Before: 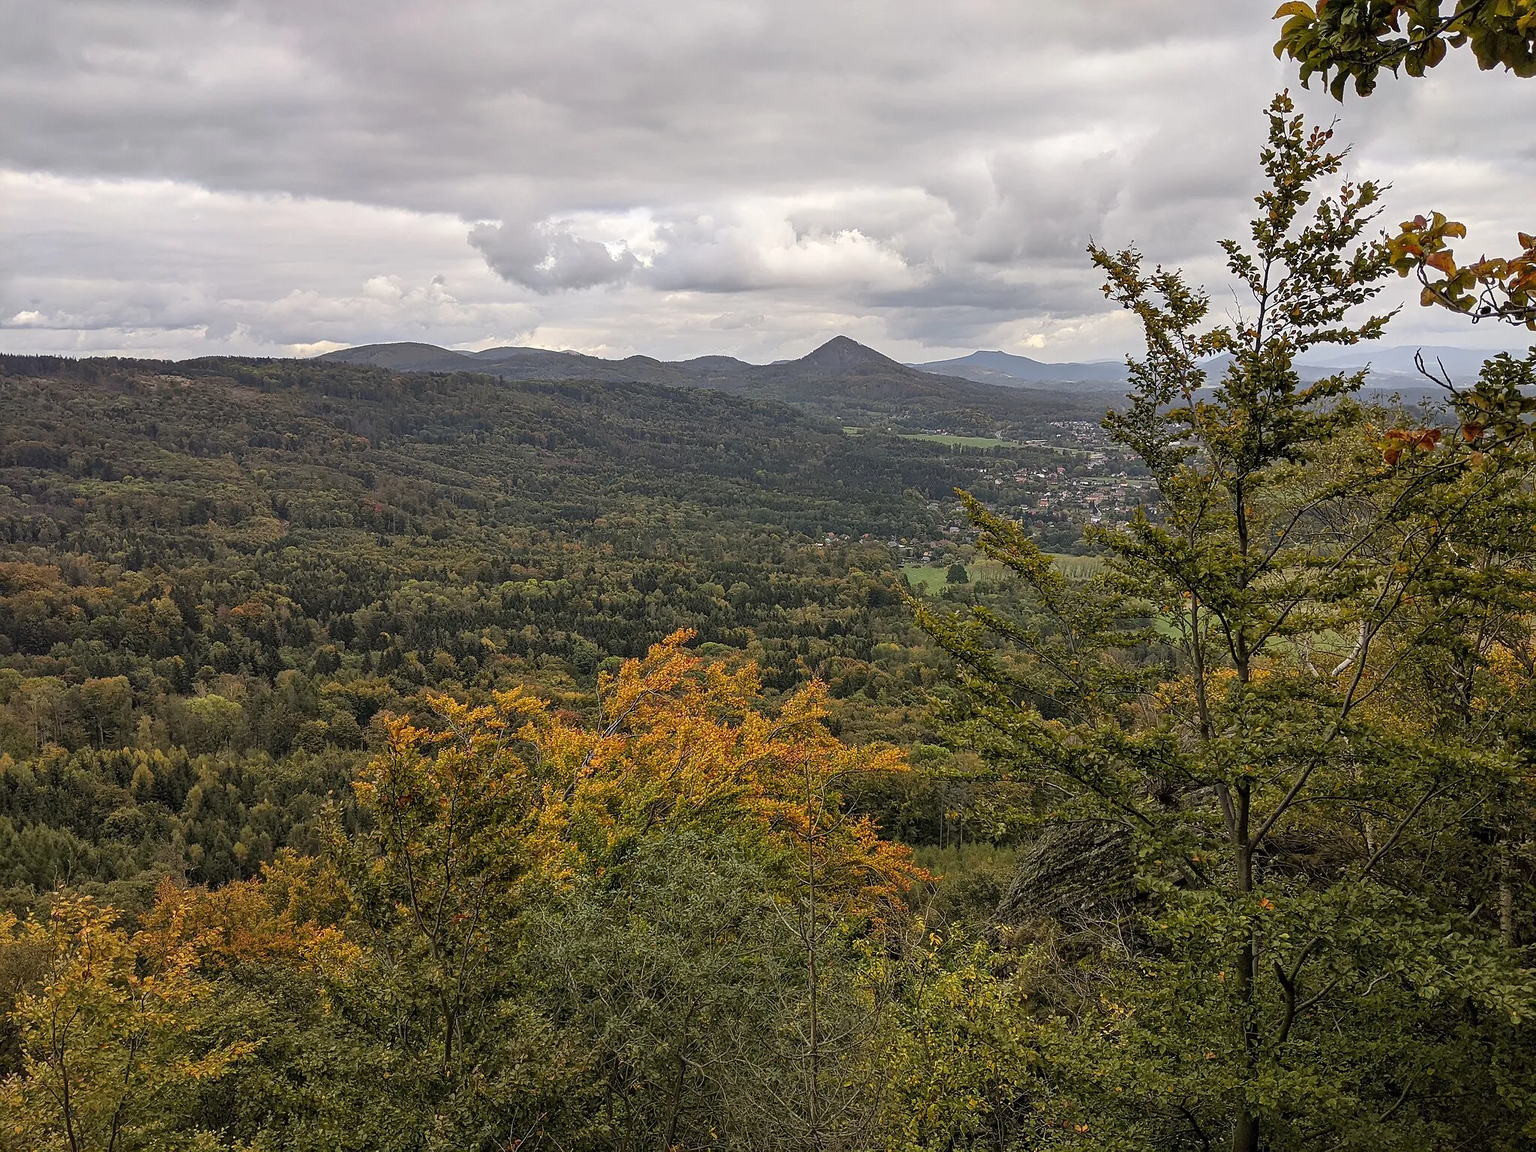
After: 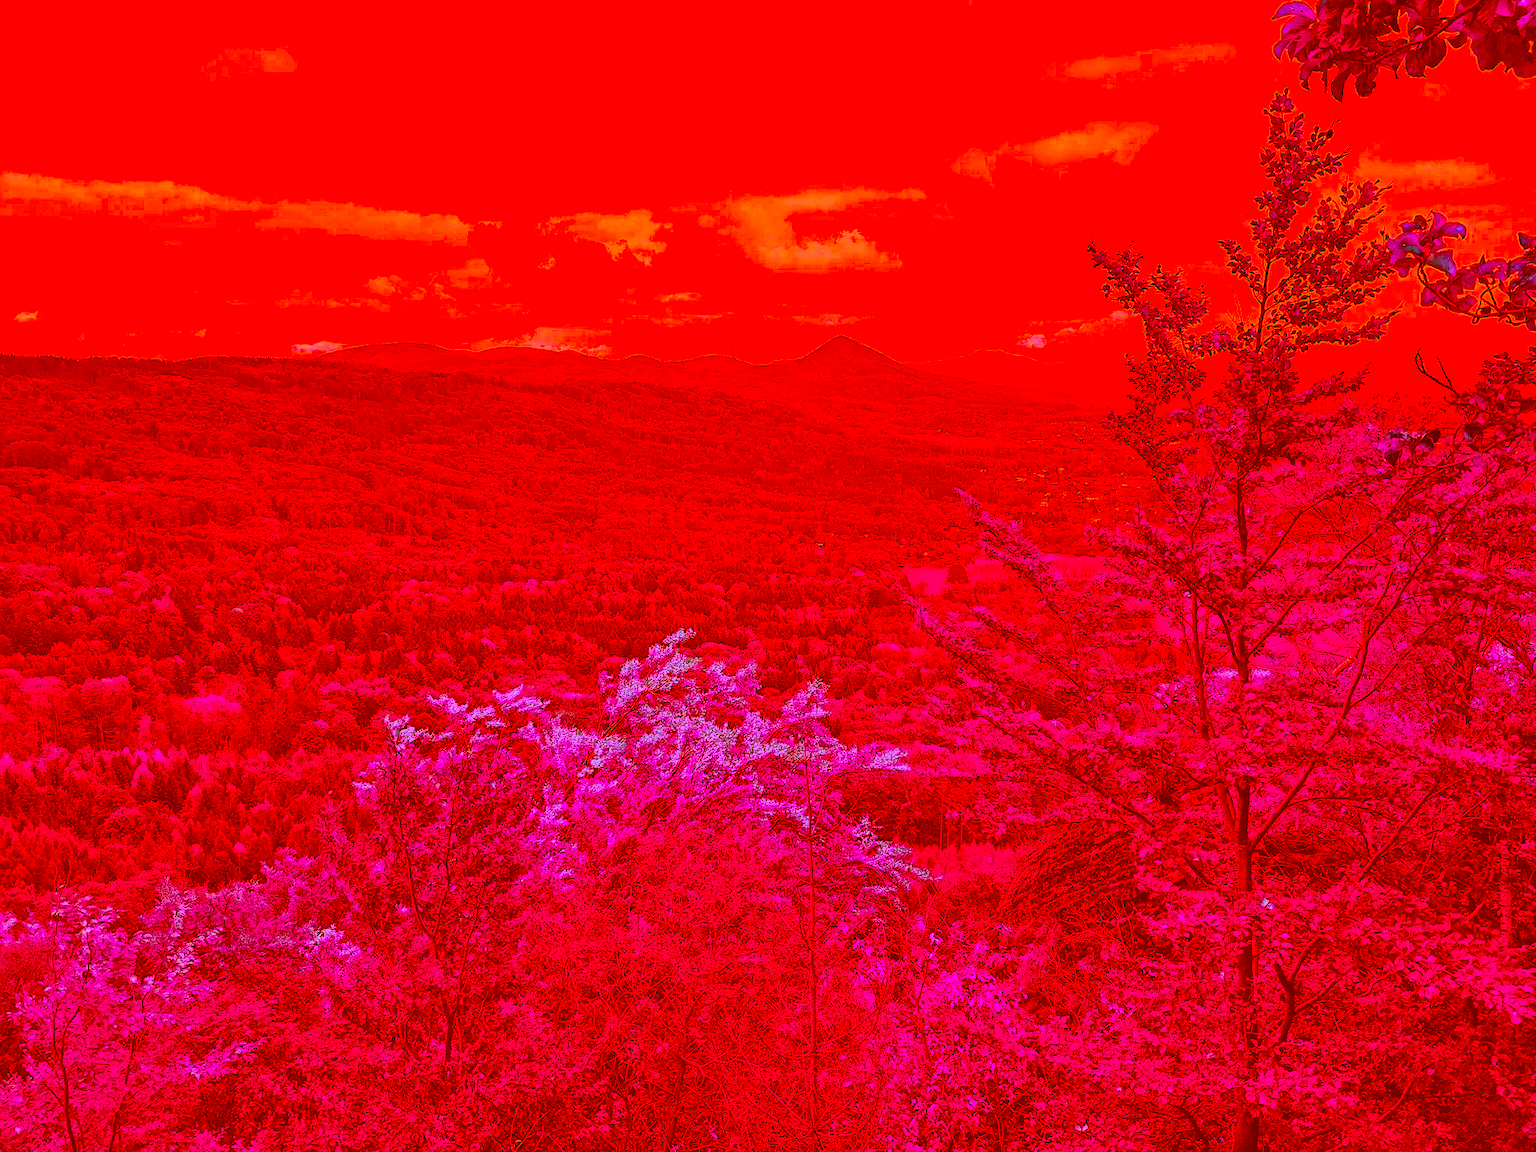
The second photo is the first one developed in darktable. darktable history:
color correction: highlights a* -39.68, highlights b* -40, shadows a* -40, shadows b* -40, saturation -3
shadows and highlights: low approximation 0.01, soften with gaussian
haze removal: compatibility mode true, adaptive false
